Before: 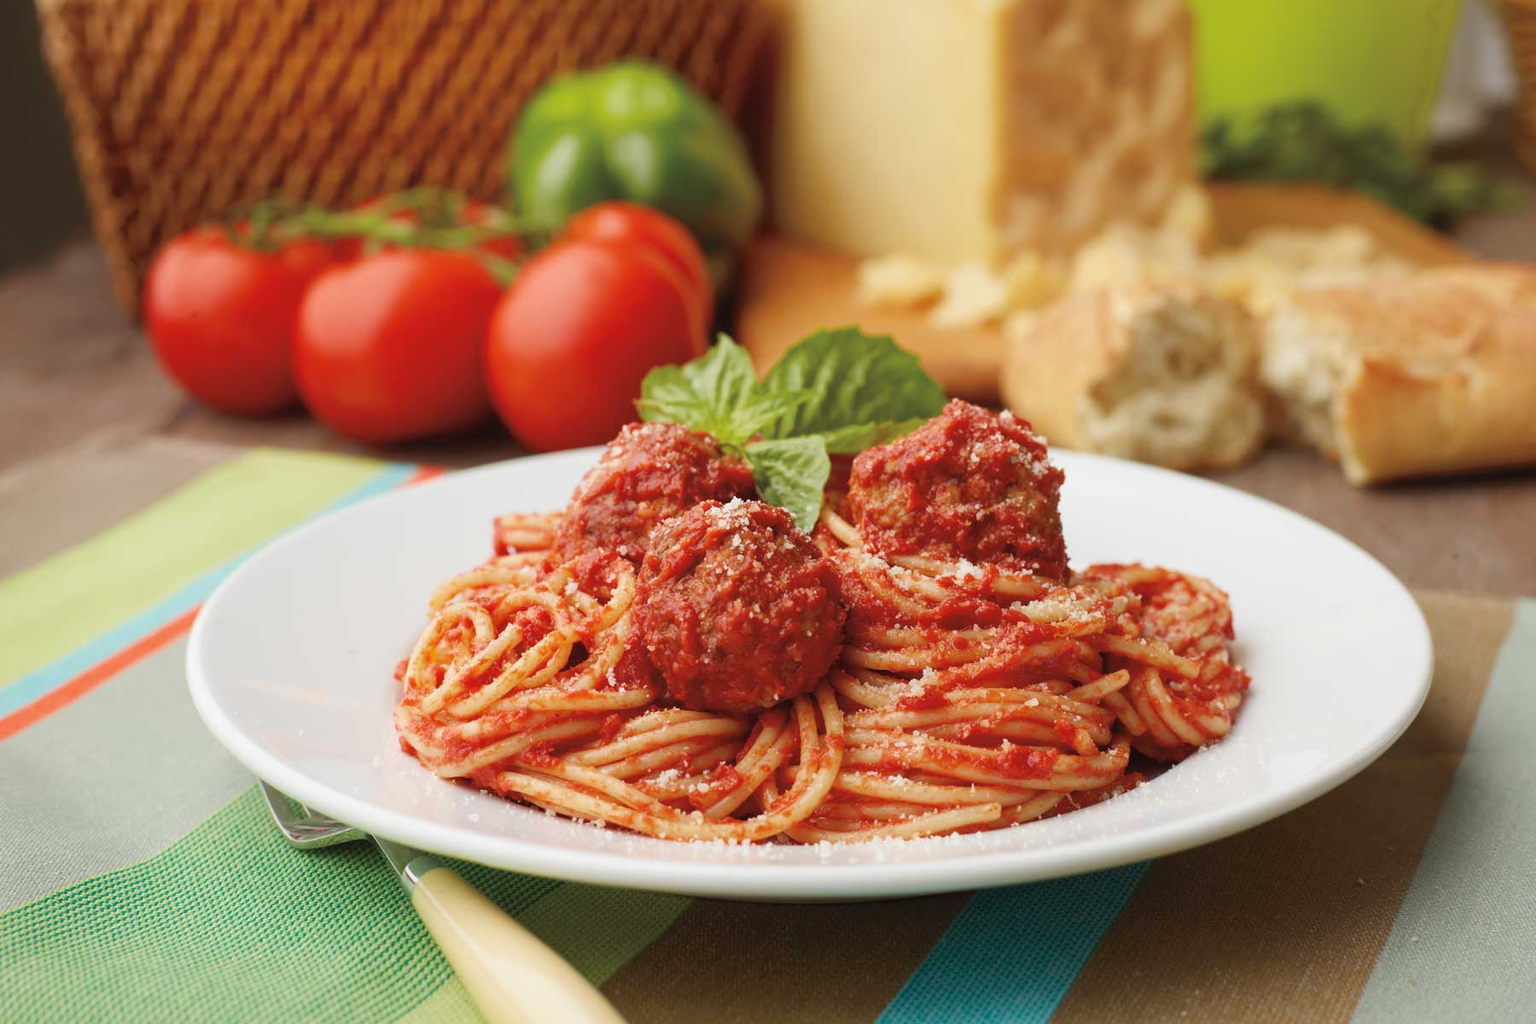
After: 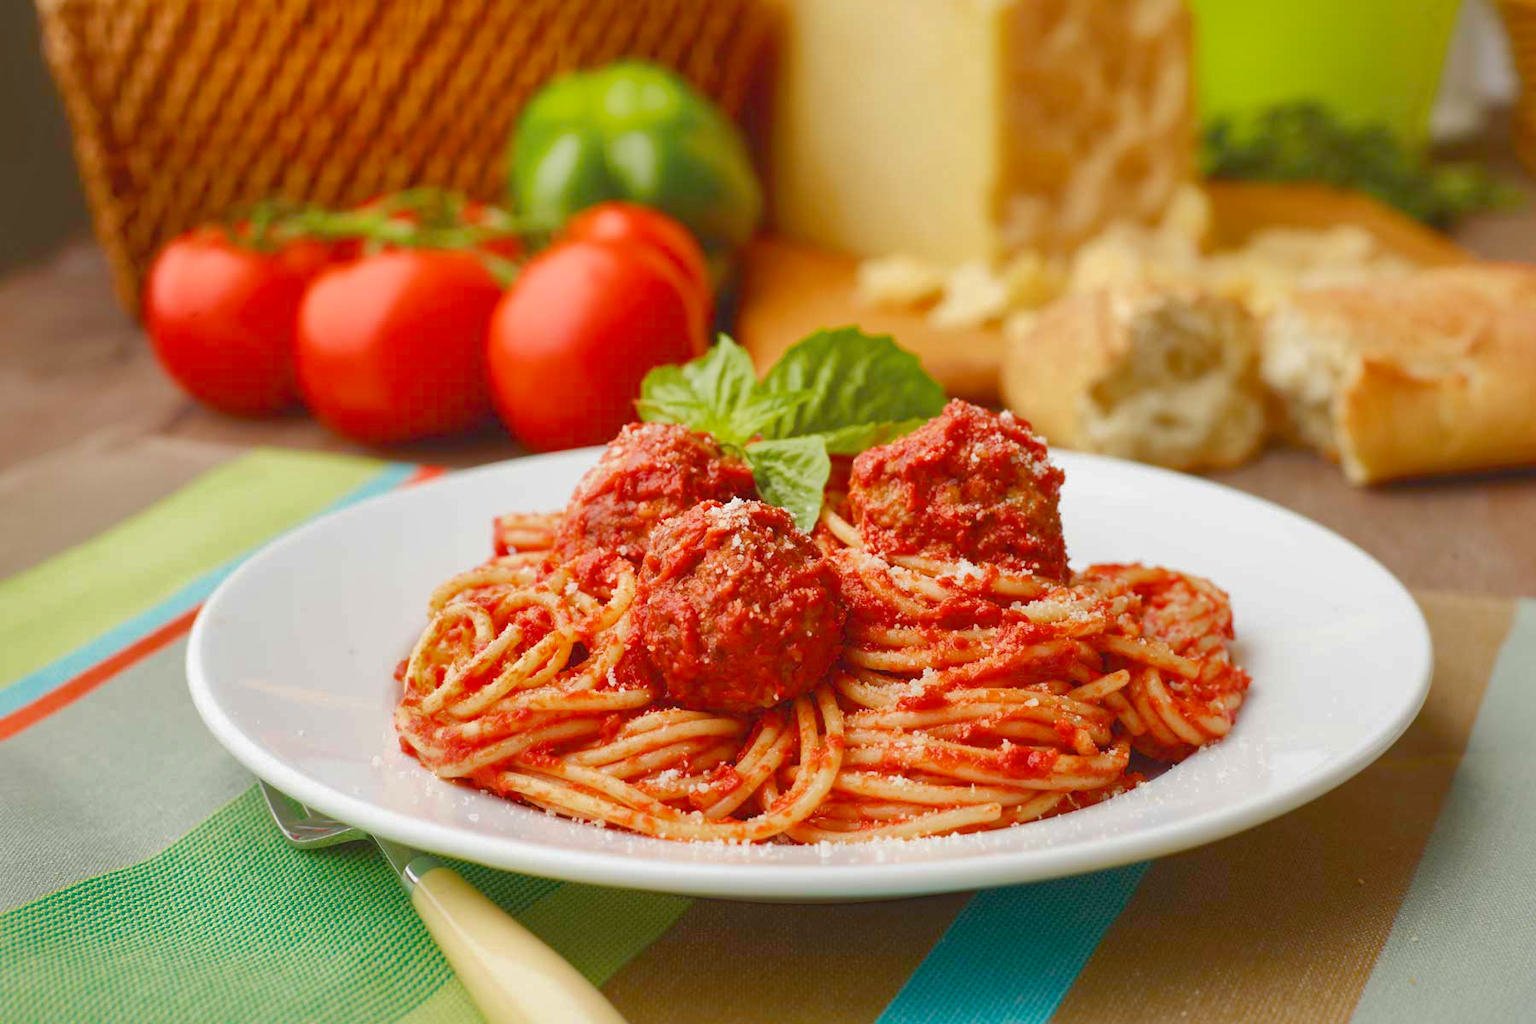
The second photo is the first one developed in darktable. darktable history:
shadows and highlights: shadows 40.03, highlights -59.84
exposure: black level correction 0, exposure 0.3 EV, compensate highlight preservation false
color balance rgb: power › luminance 1.308%, linear chroma grading › global chroma 8.674%, perceptual saturation grading › global saturation 14.107%, perceptual saturation grading › highlights -25.842%, perceptual saturation grading › shadows 29.595%, perceptual brilliance grading › global brilliance 15.404%, perceptual brilliance grading › shadows -34.149%, contrast -29.517%
